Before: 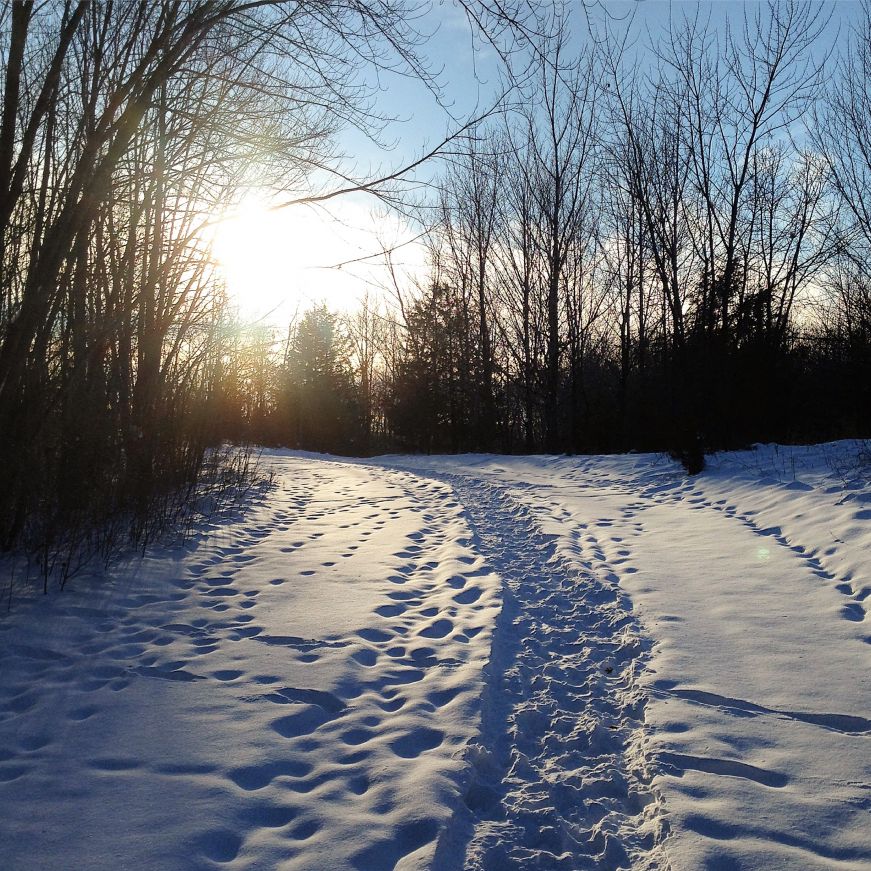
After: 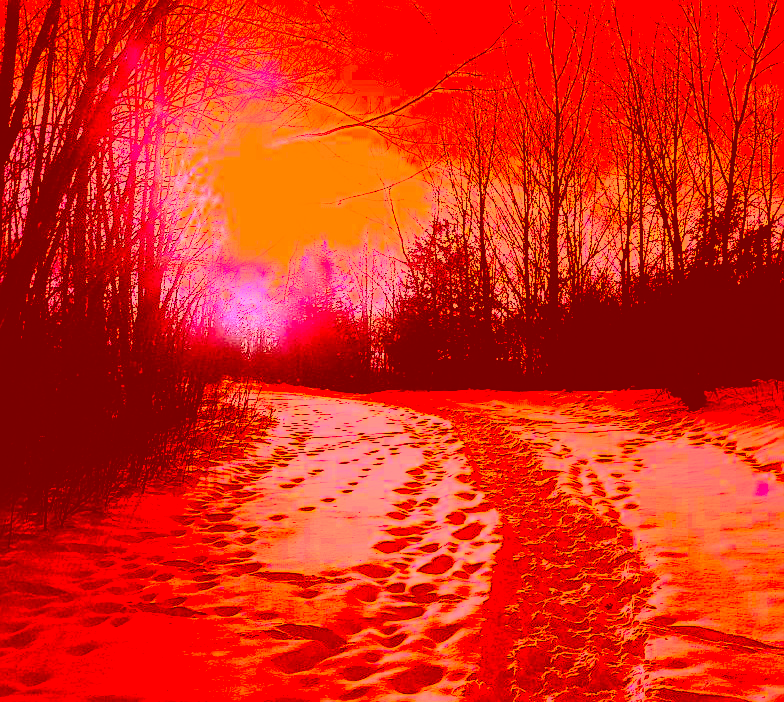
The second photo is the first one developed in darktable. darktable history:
color correction: highlights a* -38.88, highlights b* -39.68, shadows a* -39.53, shadows b* -39.49, saturation -3
crop: top 7.417%, right 9.878%, bottom 11.939%
sharpen: on, module defaults
tone curve: curves: ch0 [(0, 0) (0.118, 0.034) (0.182, 0.124) (0.265, 0.214) (0.504, 0.508) (0.783, 0.825) (1, 1)], color space Lab, linked channels, preserve colors none
levels: levels [0, 0.48, 0.961]
base curve: curves: ch0 [(0, 0) (0.028, 0.03) (0.121, 0.232) (0.46, 0.748) (0.859, 0.968) (1, 1)]
tone equalizer: -8 EV -0.418 EV, -7 EV -0.37 EV, -6 EV -0.351 EV, -5 EV -0.245 EV, -3 EV 0.233 EV, -2 EV 0.313 EV, -1 EV 0.373 EV, +0 EV 0.404 EV
